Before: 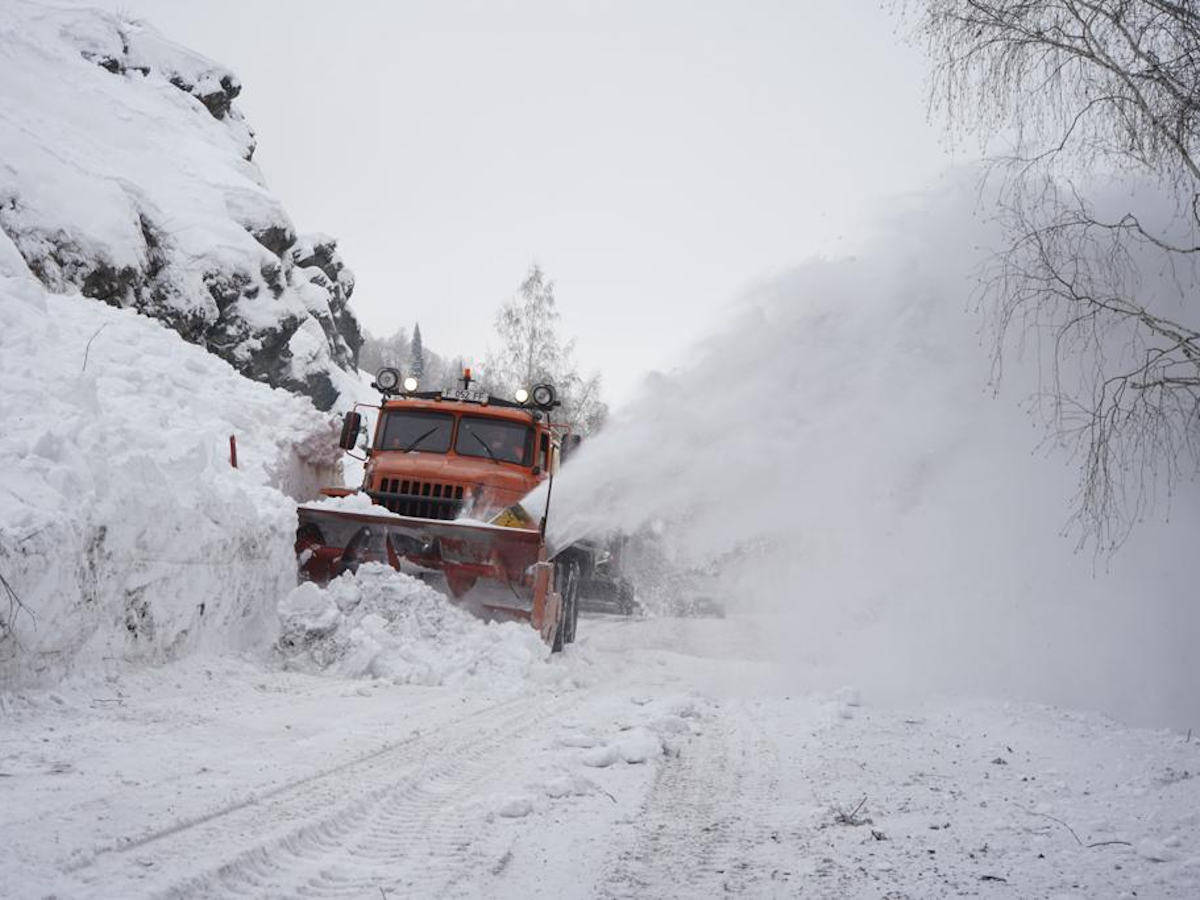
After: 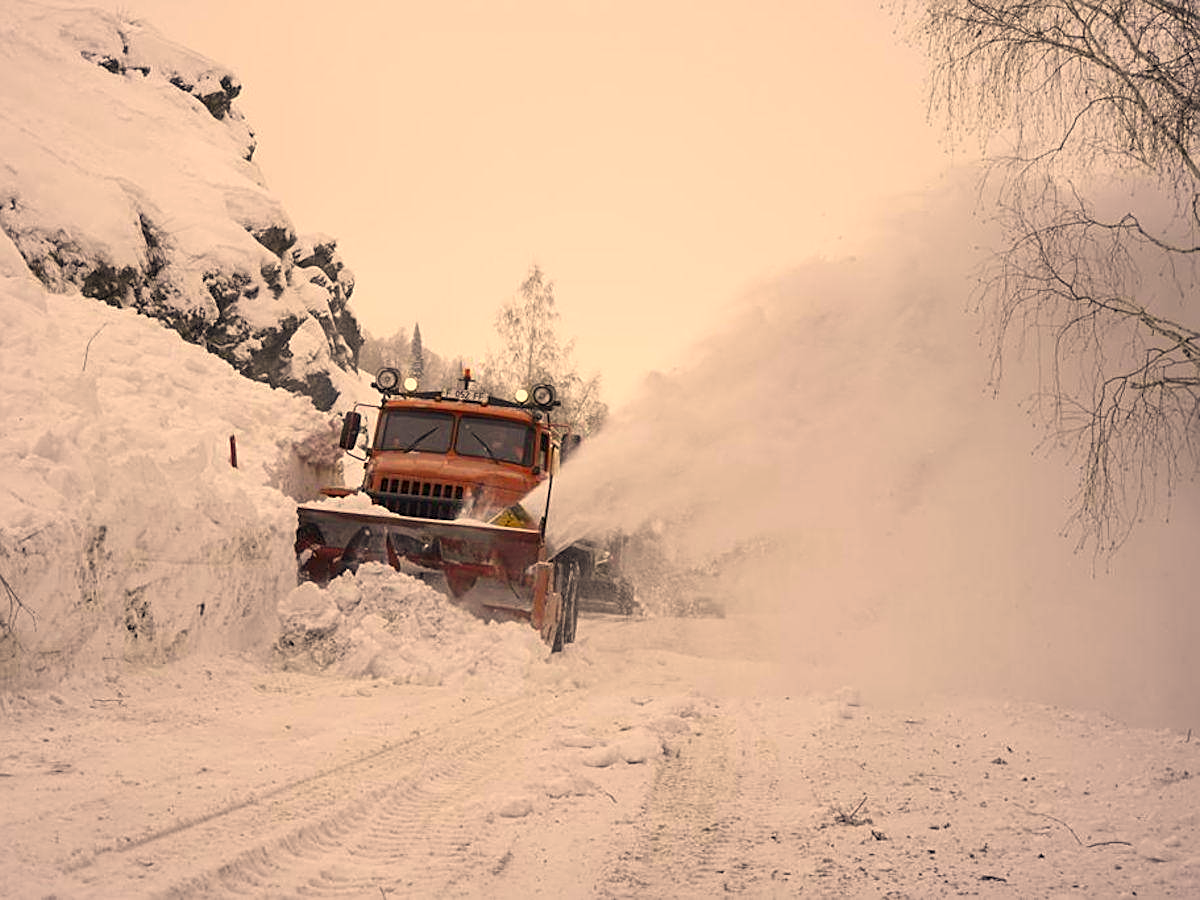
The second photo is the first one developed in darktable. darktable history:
color correction: highlights a* 15, highlights b* 31.55
sharpen: on, module defaults
